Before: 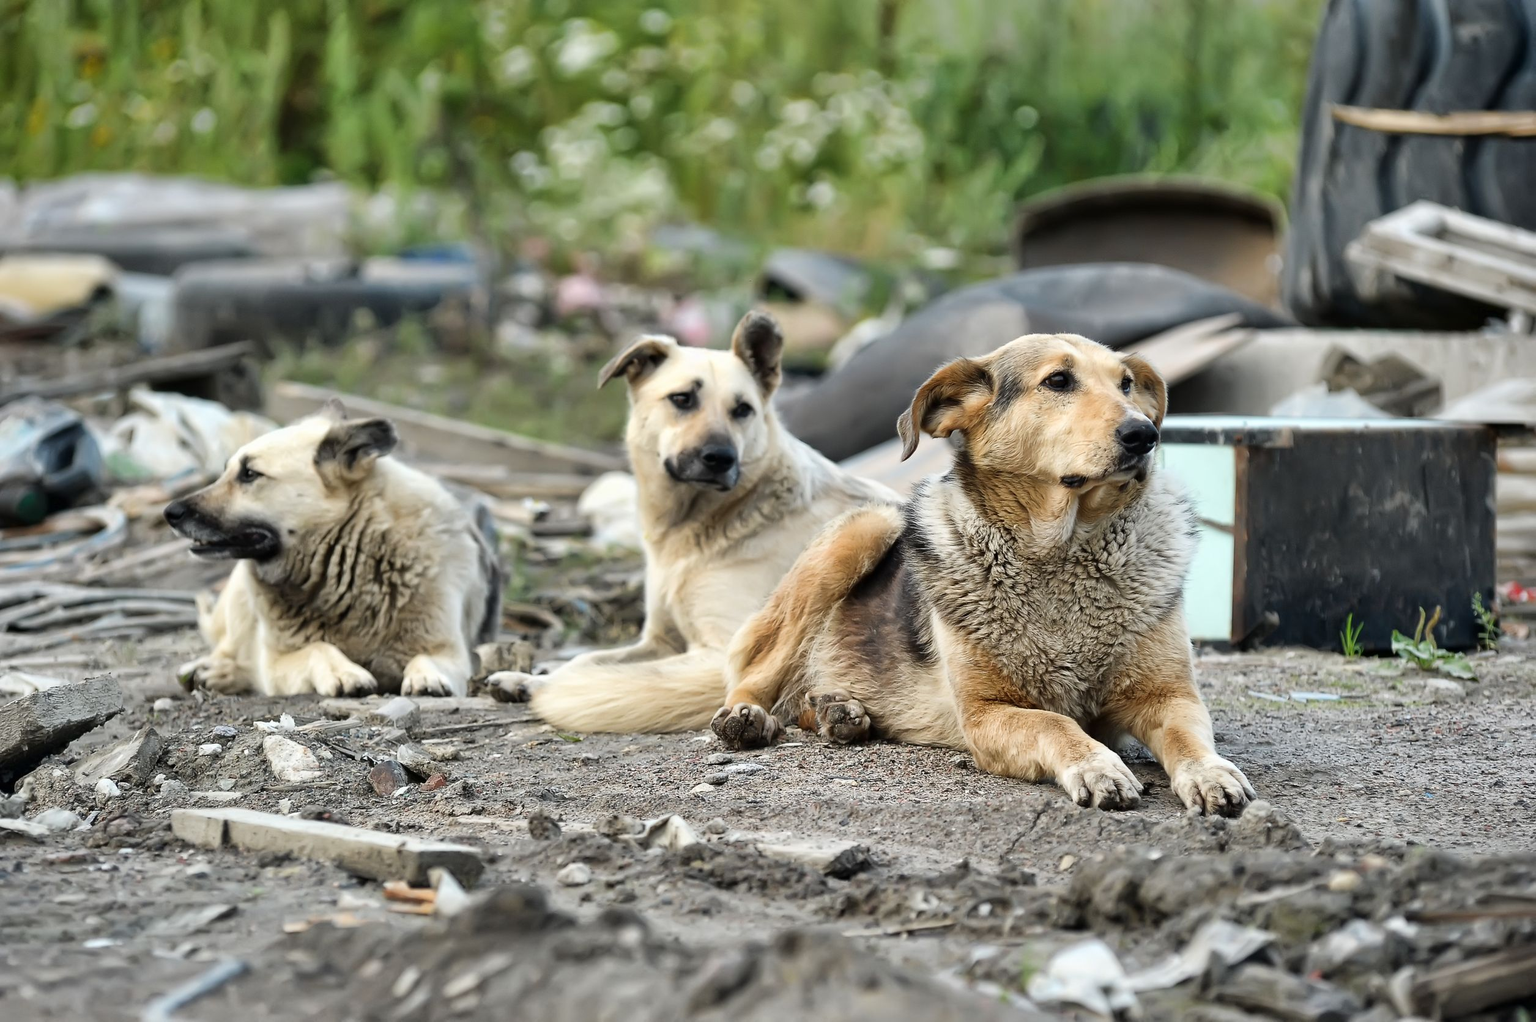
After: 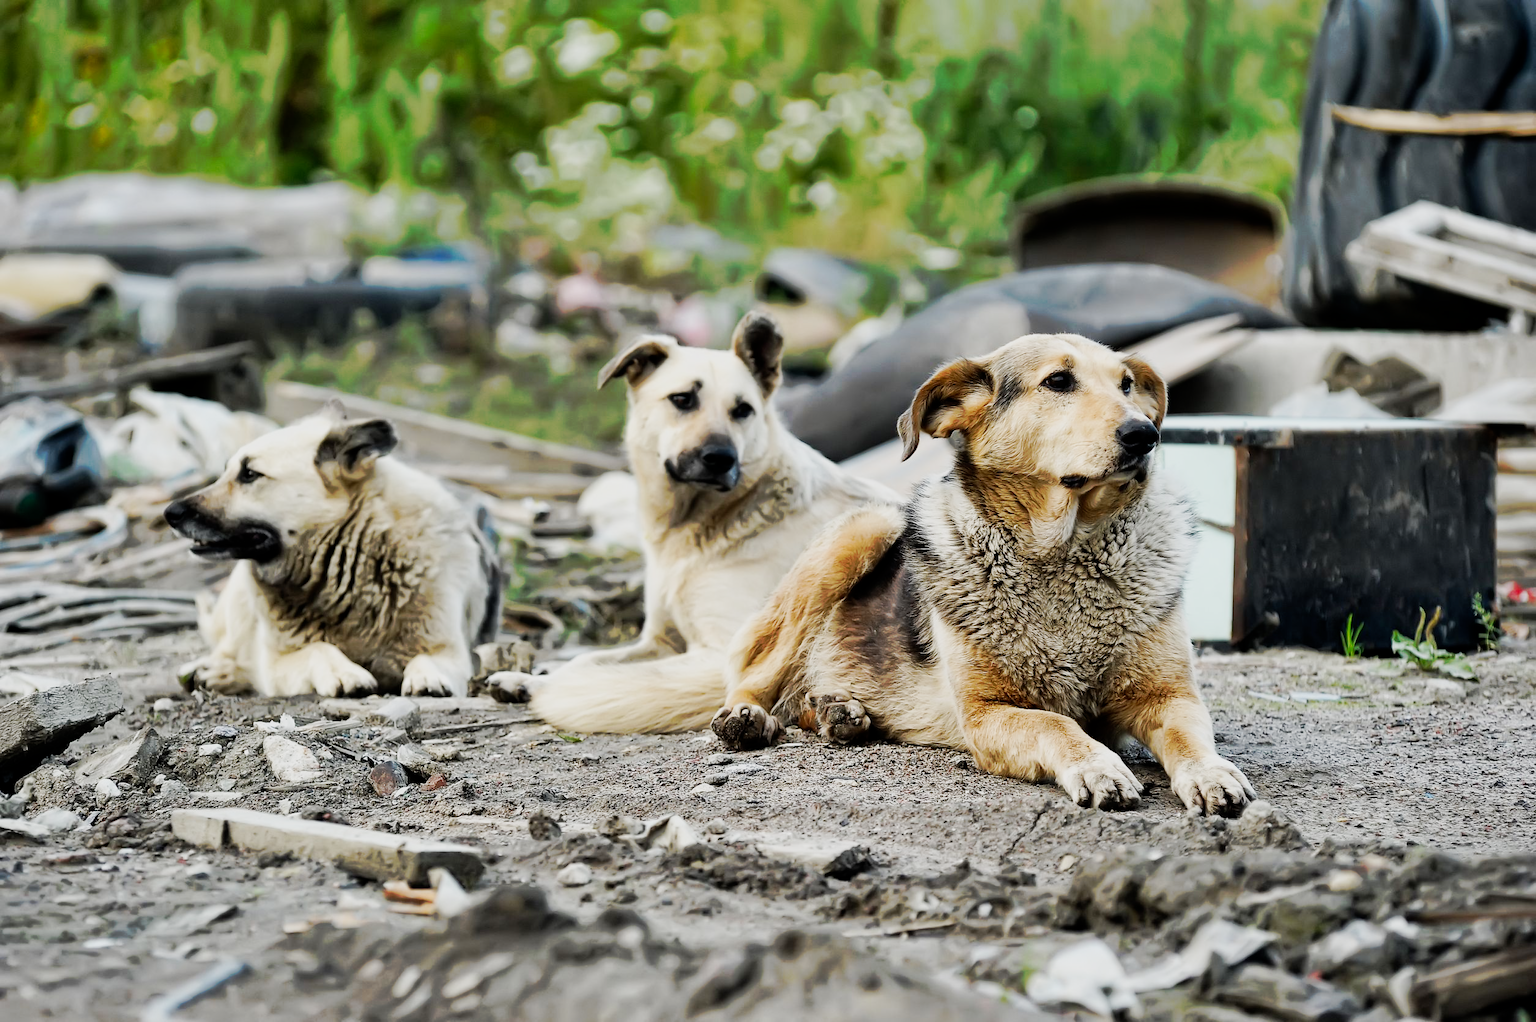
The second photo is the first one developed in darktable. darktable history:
tone curve: curves: ch0 [(0, 0) (0.003, 0.003) (0.011, 0.011) (0.025, 0.024) (0.044, 0.043) (0.069, 0.068) (0.1, 0.097) (0.136, 0.133) (0.177, 0.173) (0.224, 0.219) (0.277, 0.271) (0.335, 0.327) (0.399, 0.39) (0.468, 0.457) (0.543, 0.582) (0.623, 0.655) (0.709, 0.734) (0.801, 0.817) (0.898, 0.906) (1, 1)], preserve colors none
filmic rgb: black relative exposure -16 EV, white relative exposure 5.31 EV, hardness 5.9, contrast 1.25, preserve chrominance no, color science v5 (2021)
